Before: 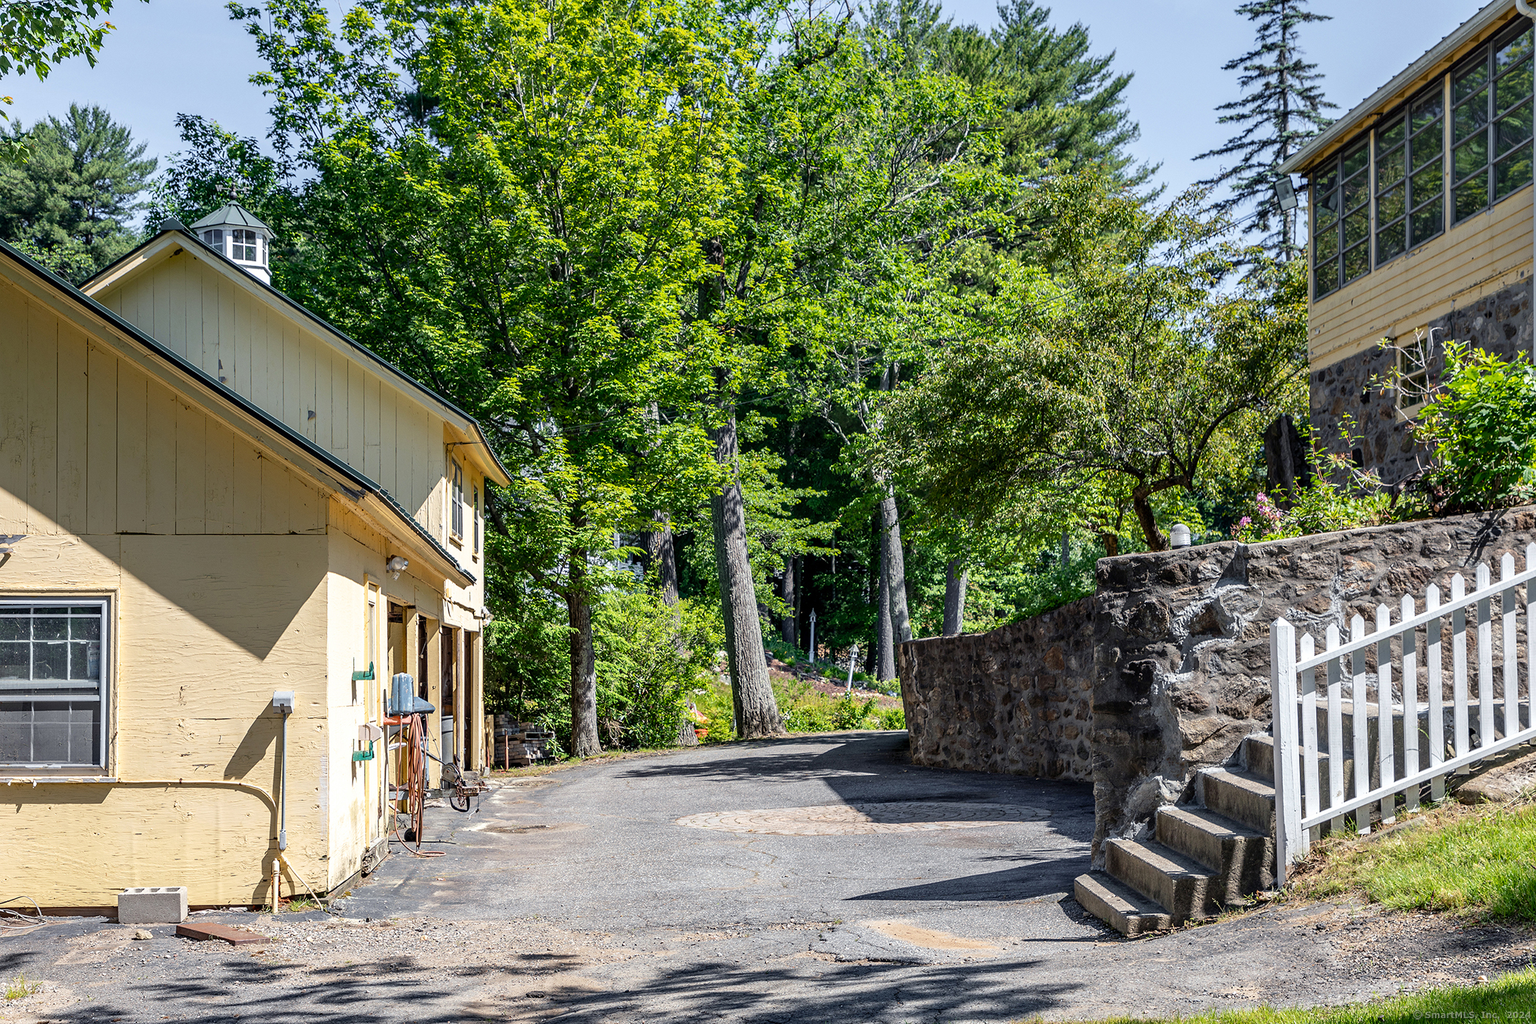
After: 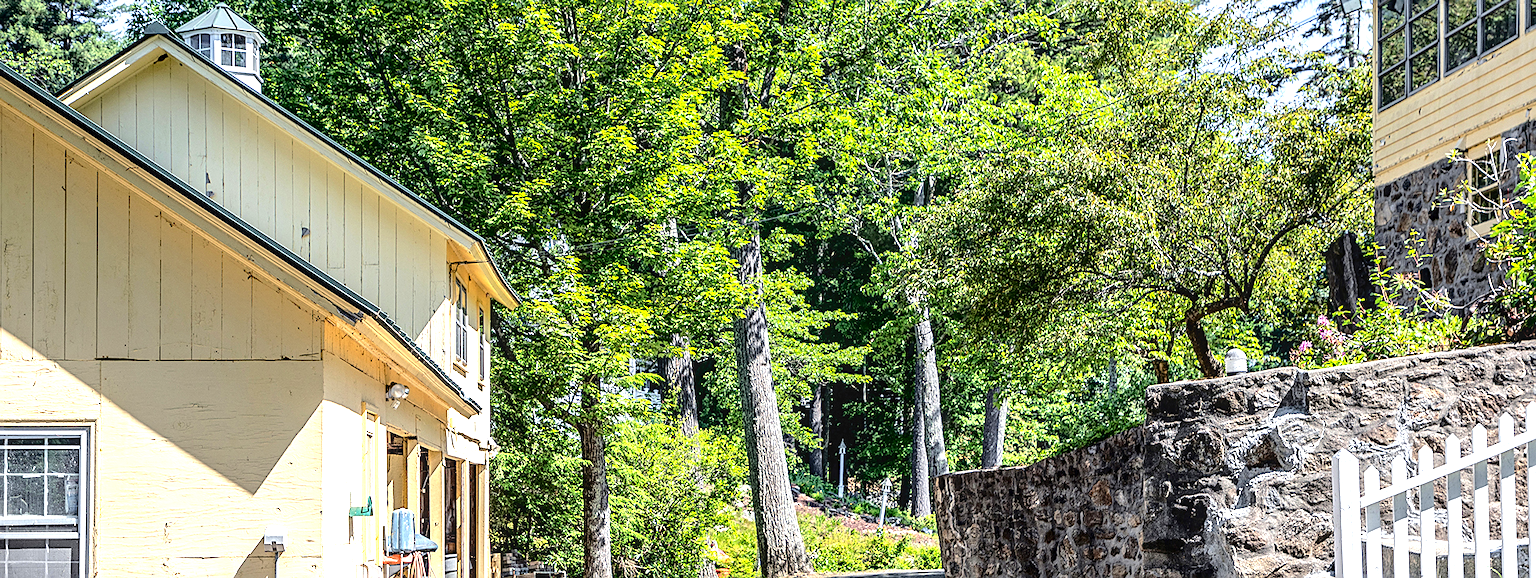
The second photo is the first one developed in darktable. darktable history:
local contrast: highlights 54%, shadows 52%, detail 130%, midtone range 0.456
tone curve: curves: ch0 [(0, 0) (0.003, 0.013) (0.011, 0.012) (0.025, 0.011) (0.044, 0.016) (0.069, 0.029) (0.1, 0.045) (0.136, 0.074) (0.177, 0.123) (0.224, 0.207) (0.277, 0.313) (0.335, 0.414) (0.399, 0.509) (0.468, 0.599) (0.543, 0.663) (0.623, 0.728) (0.709, 0.79) (0.801, 0.854) (0.898, 0.925) (1, 1)], color space Lab, independent channels, preserve colors none
crop: left 1.757%, top 19.395%, right 4.838%, bottom 27.792%
sharpen: on, module defaults
base curve: curves: ch0 [(0, 0) (0.303, 0.277) (1, 1)], preserve colors none
exposure: exposure 0.951 EV, compensate exposure bias true, compensate highlight preservation false
